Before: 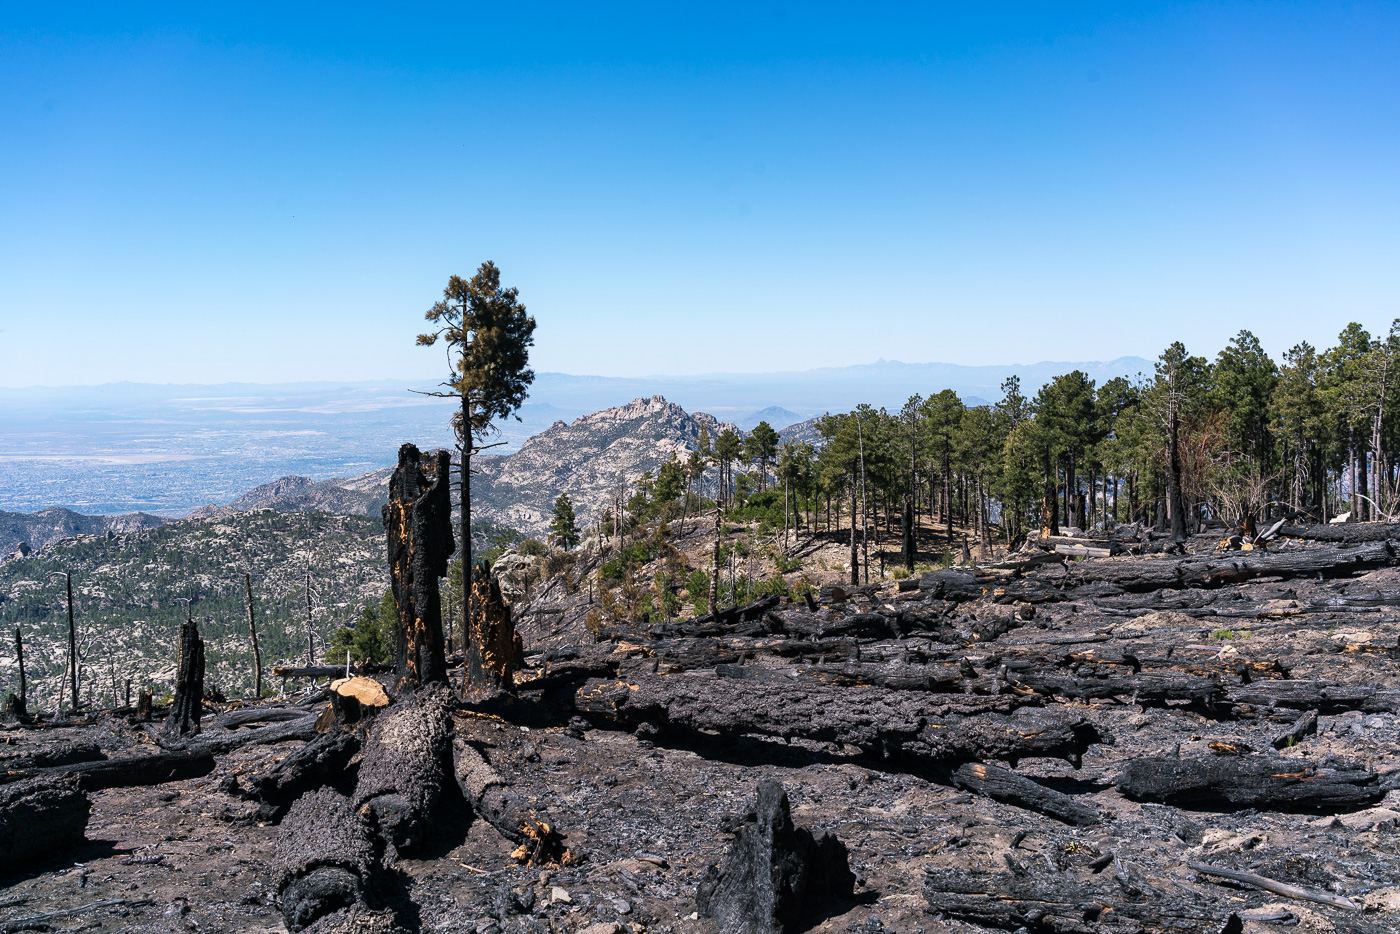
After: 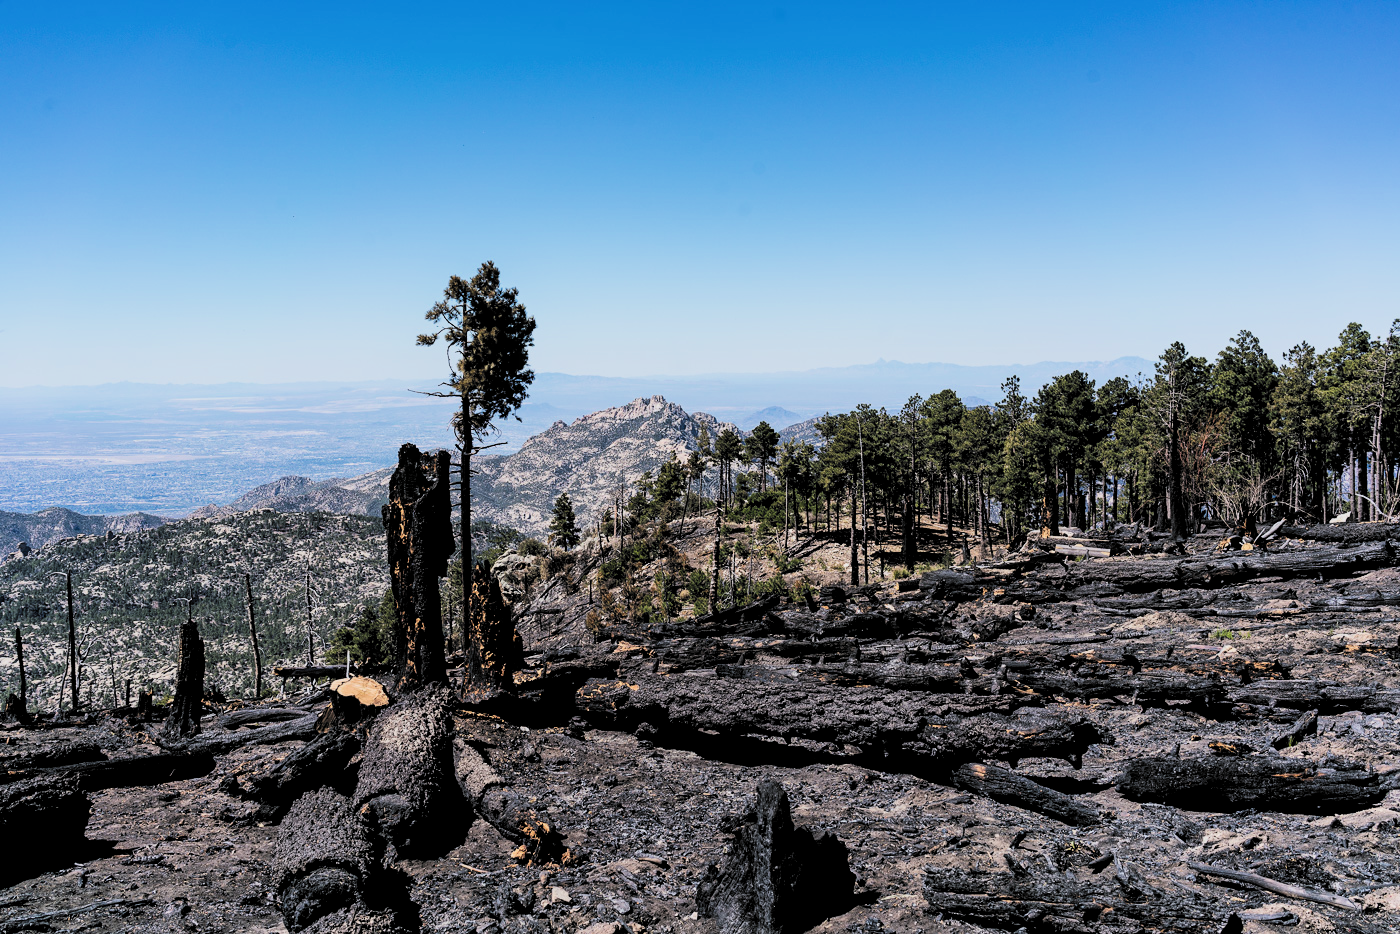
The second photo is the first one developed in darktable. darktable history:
filmic rgb: black relative exposure -5.01 EV, white relative exposure 3.98 EV, threshold 2.98 EV, hardness 2.88, contrast 1.298, highlights saturation mix -30.62%, color science v6 (2022), enable highlight reconstruction true
local contrast: highlights 103%, shadows 97%, detail 119%, midtone range 0.2
